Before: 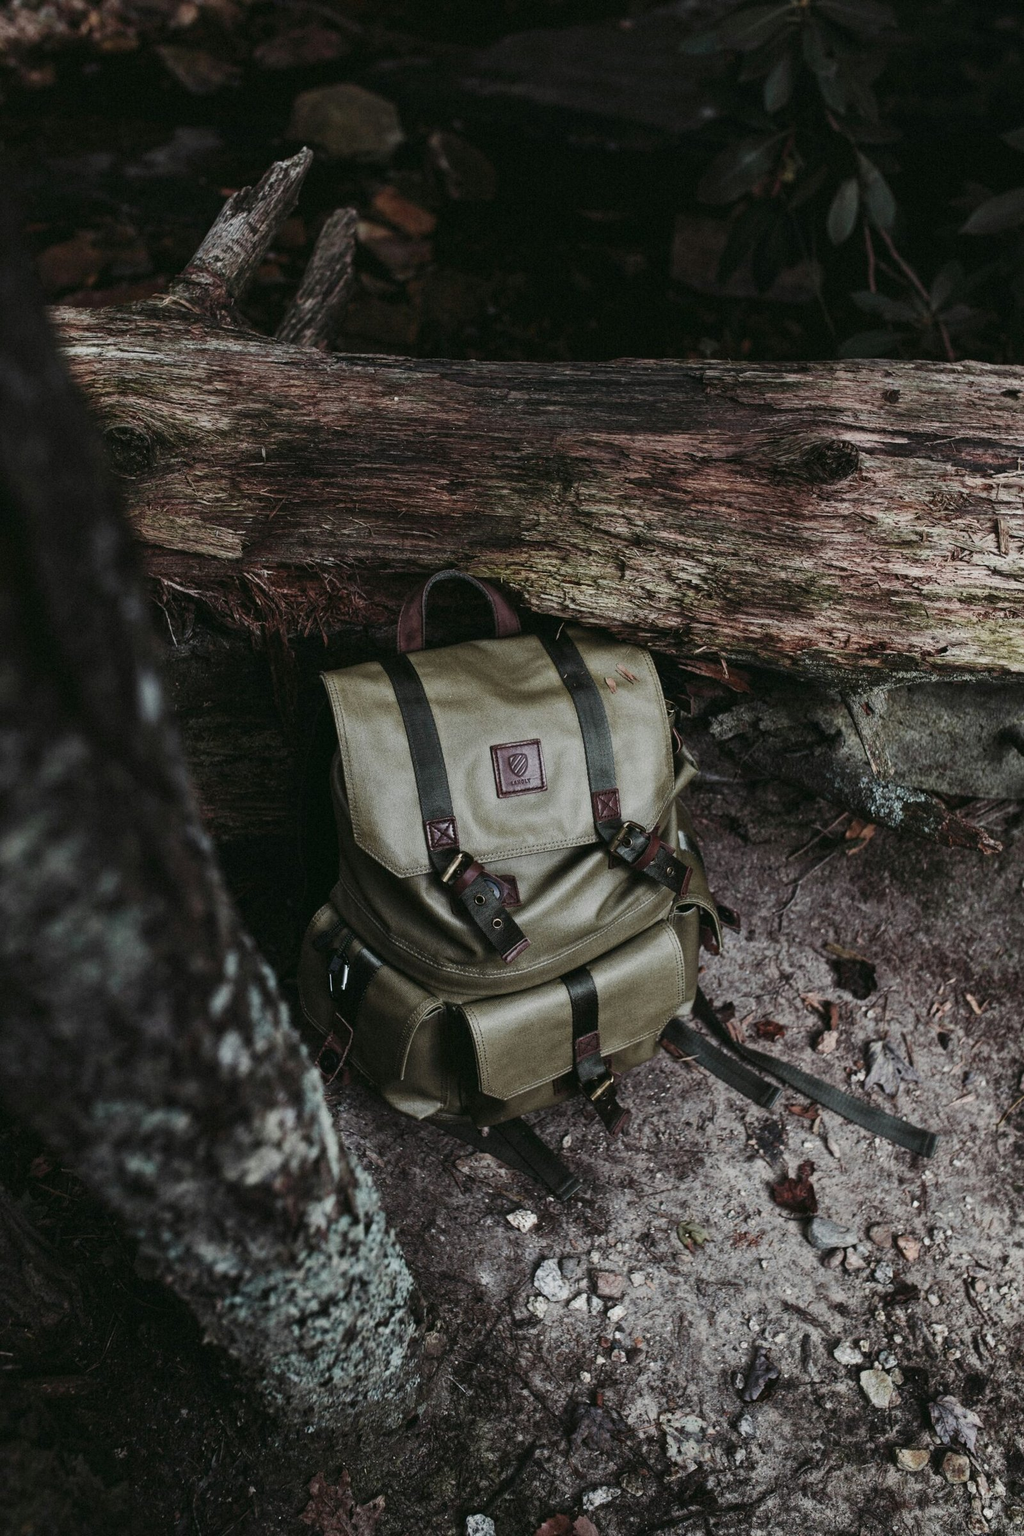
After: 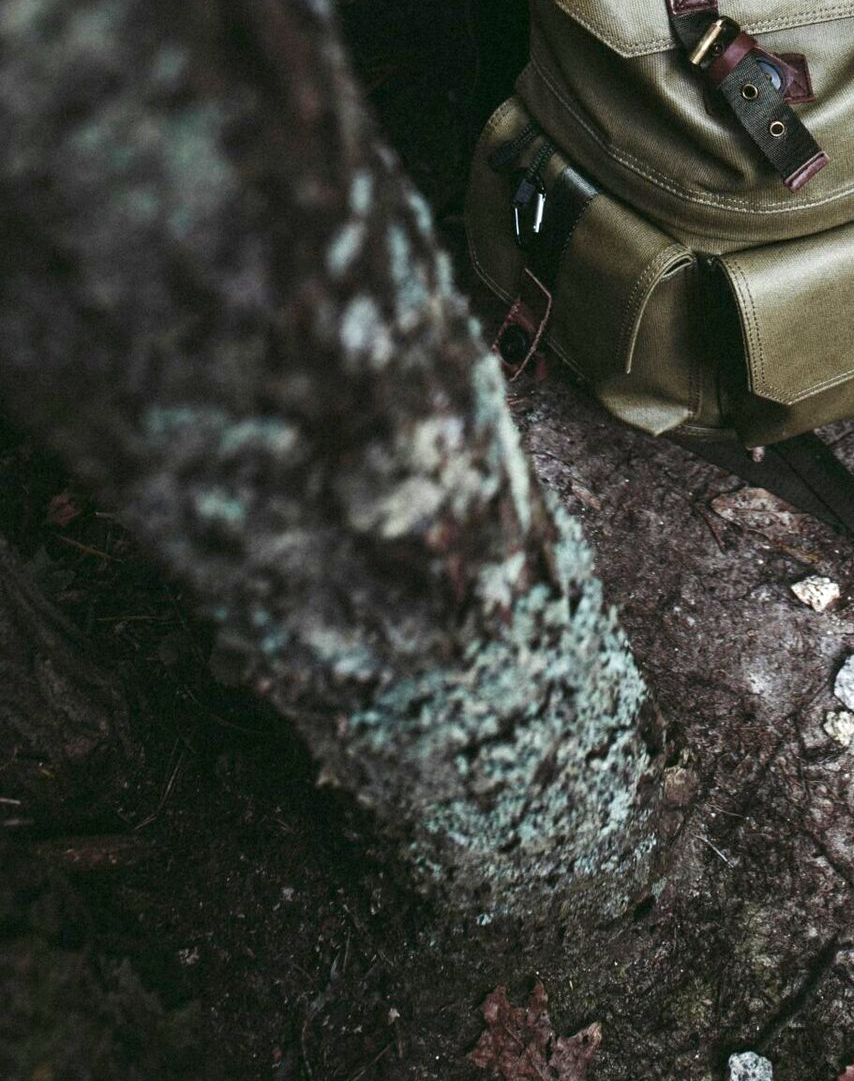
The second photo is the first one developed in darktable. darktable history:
exposure: exposure 0.669 EV, compensate highlight preservation false
crop and rotate: top 54.778%, right 46.61%, bottom 0.159%
color balance rgb: linear chroma grading › global chroma 8.33%, perceptual saturation grading › global saturation 18.52%, global vibrance 7.87%
